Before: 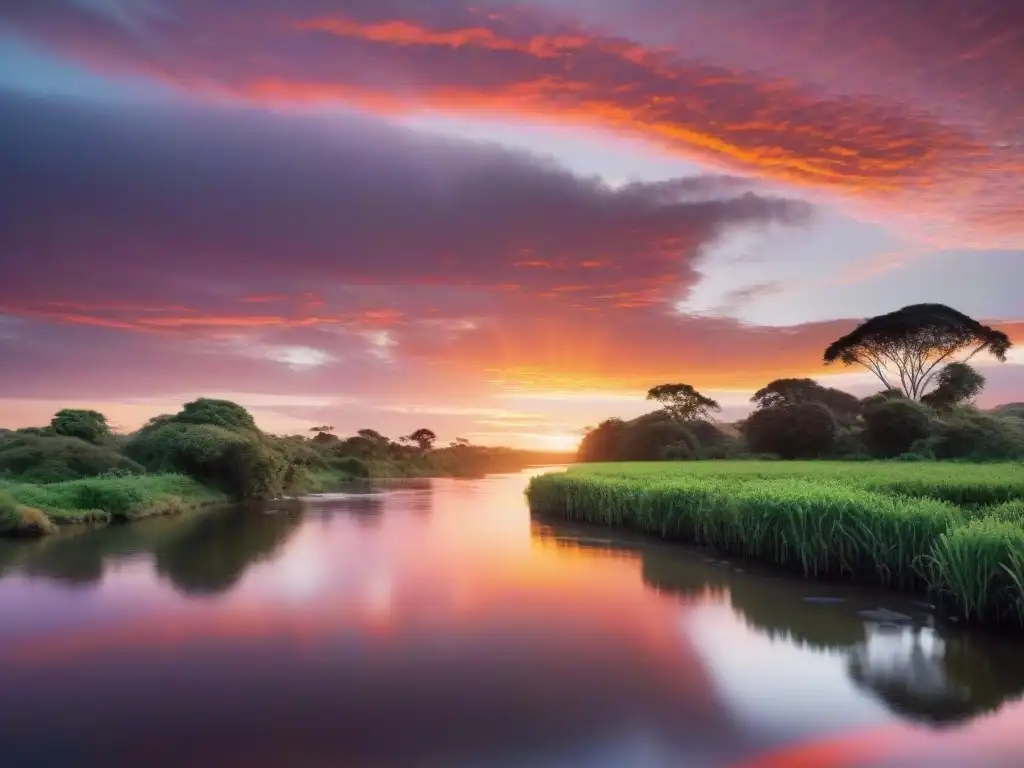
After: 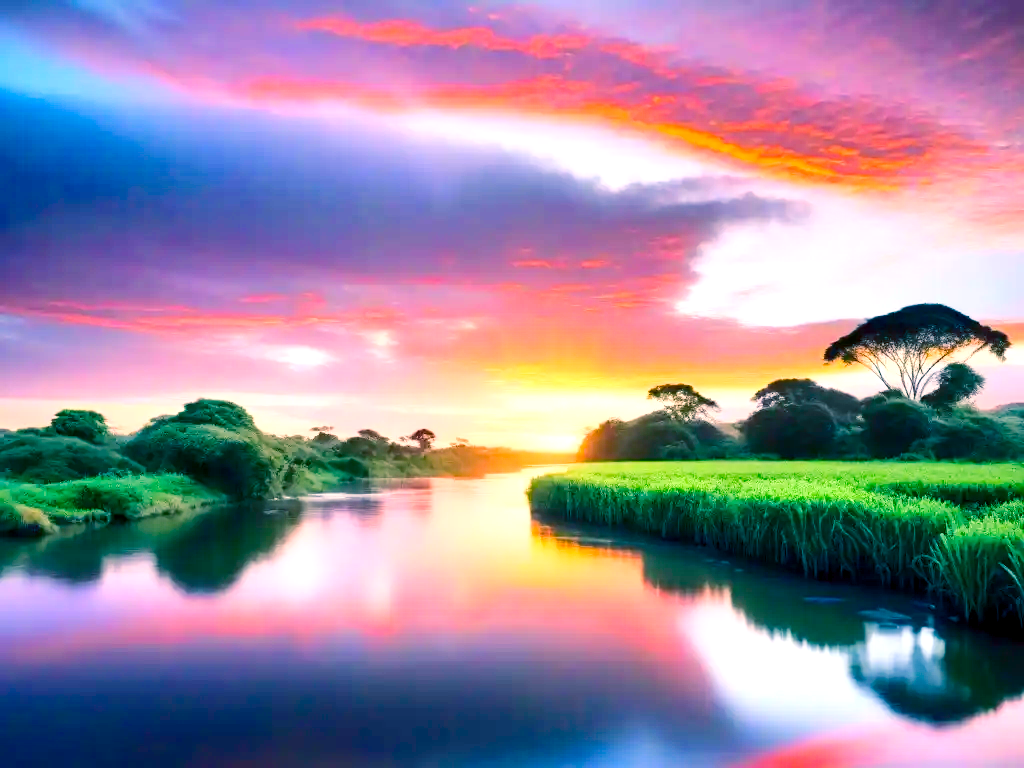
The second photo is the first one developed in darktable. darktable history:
sharpen: radius 5.325, amount 0.312, threshold 26.433
levels: levels [0, 0.435, 0.917]
base curve: curves: ch0 [(0, 0) (0.028, 0.03) (0.121, 0.232) (0.46, 0.748) (0.859, 0.968) (1, 1)]
color balance rgb: shadows lift › luminance -28.76%, shadows lift › chroma 10%, shadows lift › hue 230°, power › chroma 0.5%, power › hue 215°, highlights gain › luminance 7.14%, highlights gain › chroma 1%, highlights gain › hue 50°, global offset › luminance -0.29%, global offset › hue 260°, perceptual saturation grading › global saturation 20%, perceptual saturation grading › highlights -13.92%, perceptual saturation grading › shadows 50%
exposure: compensate highlight preservation false
